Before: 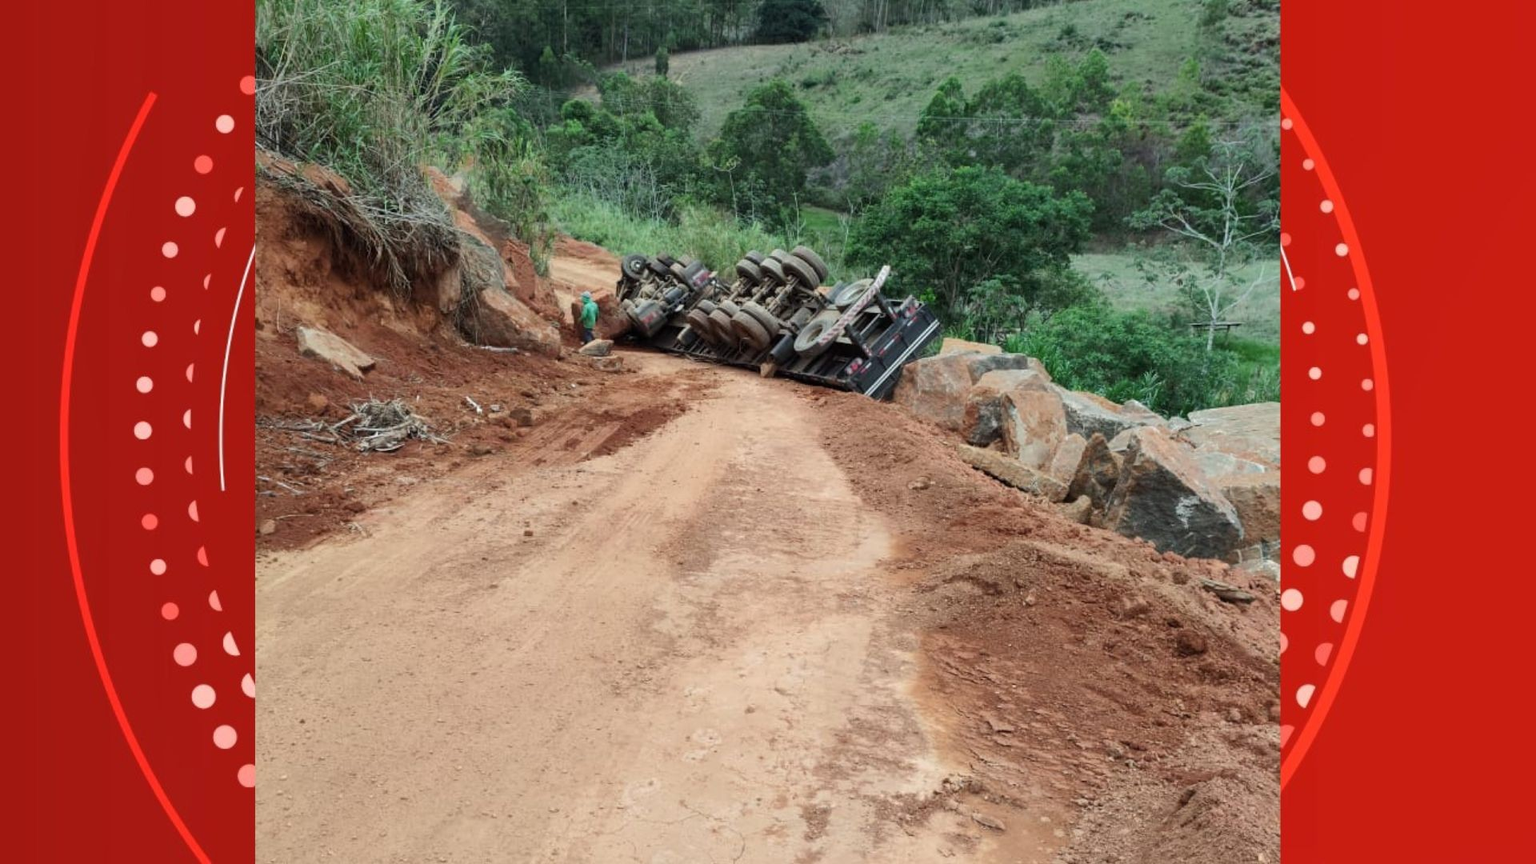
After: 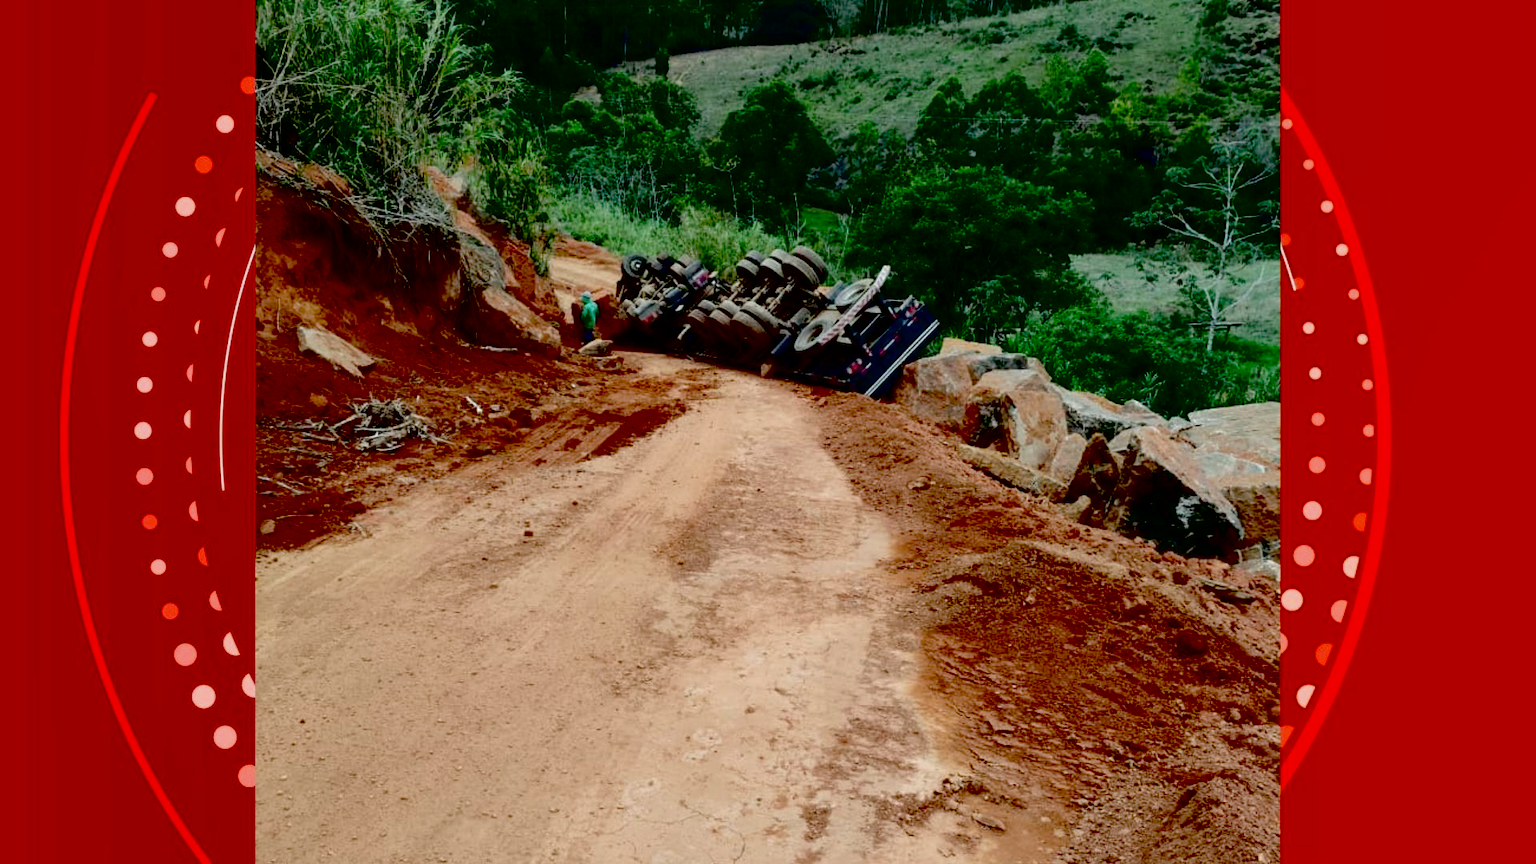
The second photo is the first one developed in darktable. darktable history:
contrast brightness saturation: saturation -0.05
exposure: black level correction 0.1, exposure -0.092 EV, compensate highlight preservation false
tone equalizer: on, module defaults
